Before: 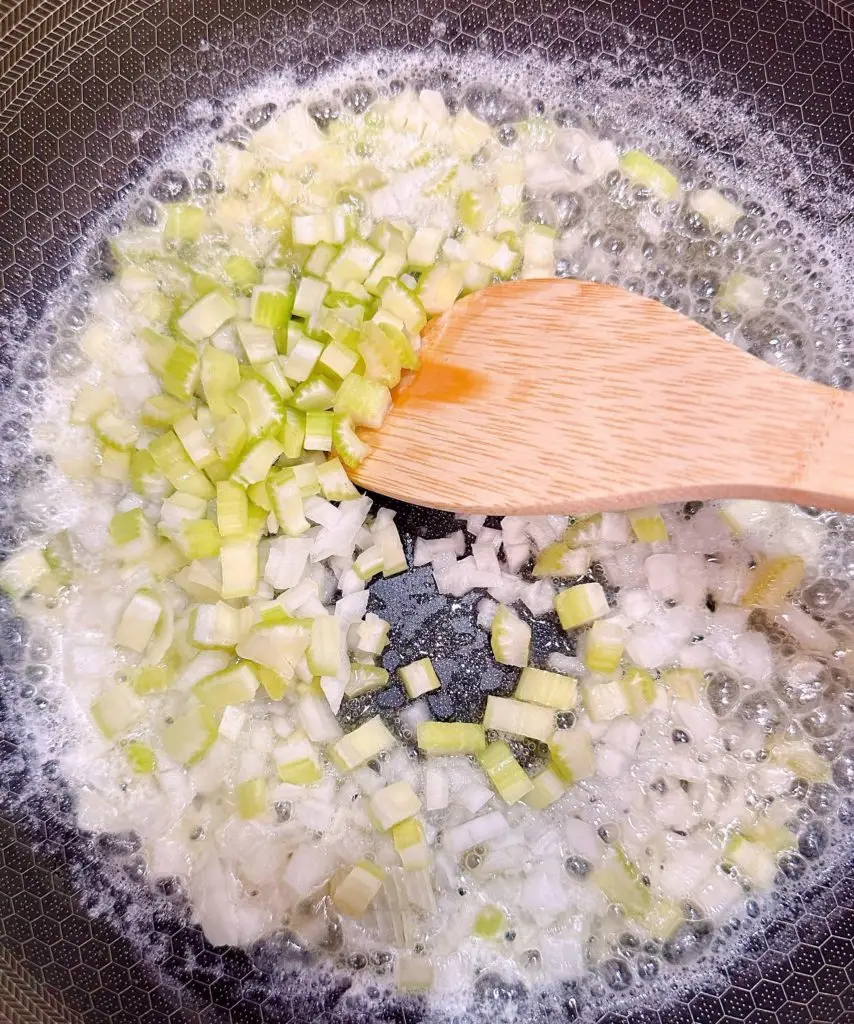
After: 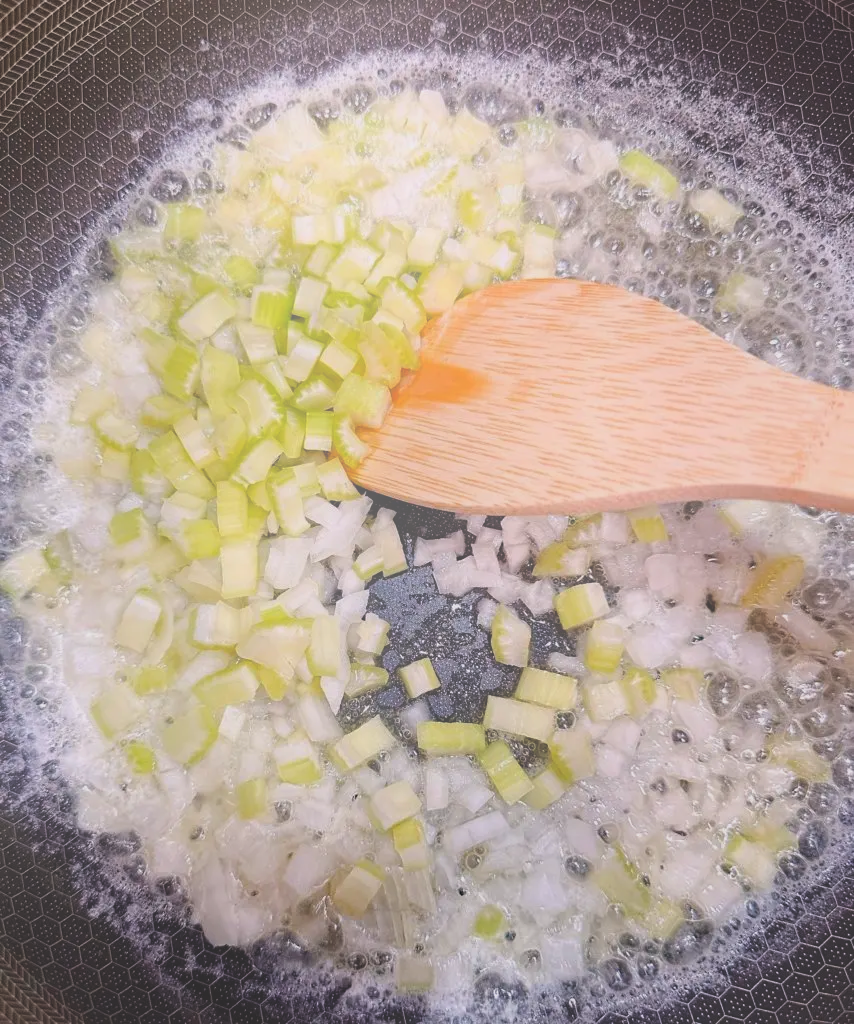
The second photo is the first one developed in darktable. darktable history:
haze removal: compatibility mode true, adaptive false
exposure: black level correction -0.036, exposure -0.497 EV, compensate highlight preservation false
contrast brightness saturation: contrast 0.07
bloom: on, module defaults
